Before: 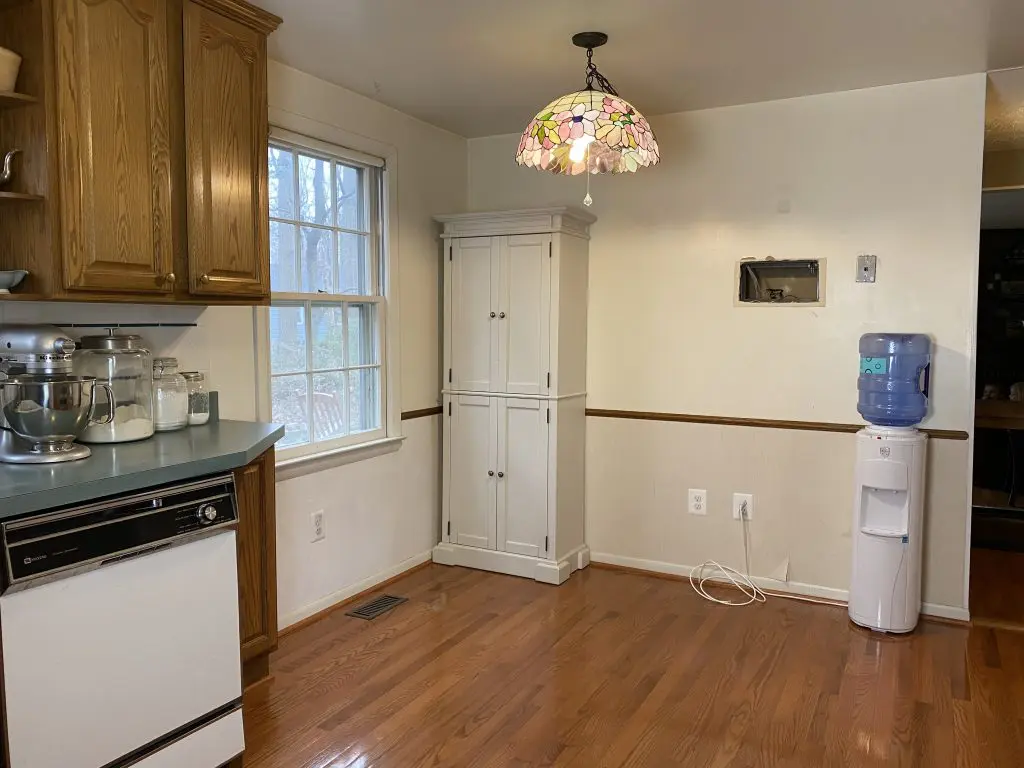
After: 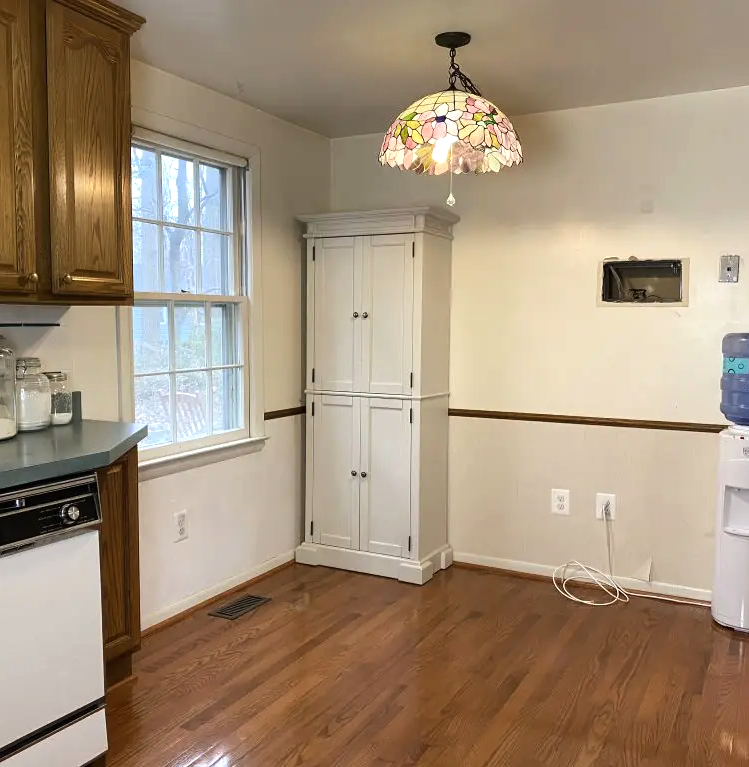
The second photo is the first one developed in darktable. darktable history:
tone equalizer: -8 EV -0.389 EV, -7 EV -0.366 EV, -6 EV -0.36 EV, -5 EV -0.183 EV, -3 EV 0.242 EV, -2 EV 0.311 EV, -1 EV 0.396 EV, +0 EV 0.399 EV, edges refinement/feathering 500, mask exposure compensation -1.57 EV, preserve details no
crop: left 13.467%, right 13.366%
